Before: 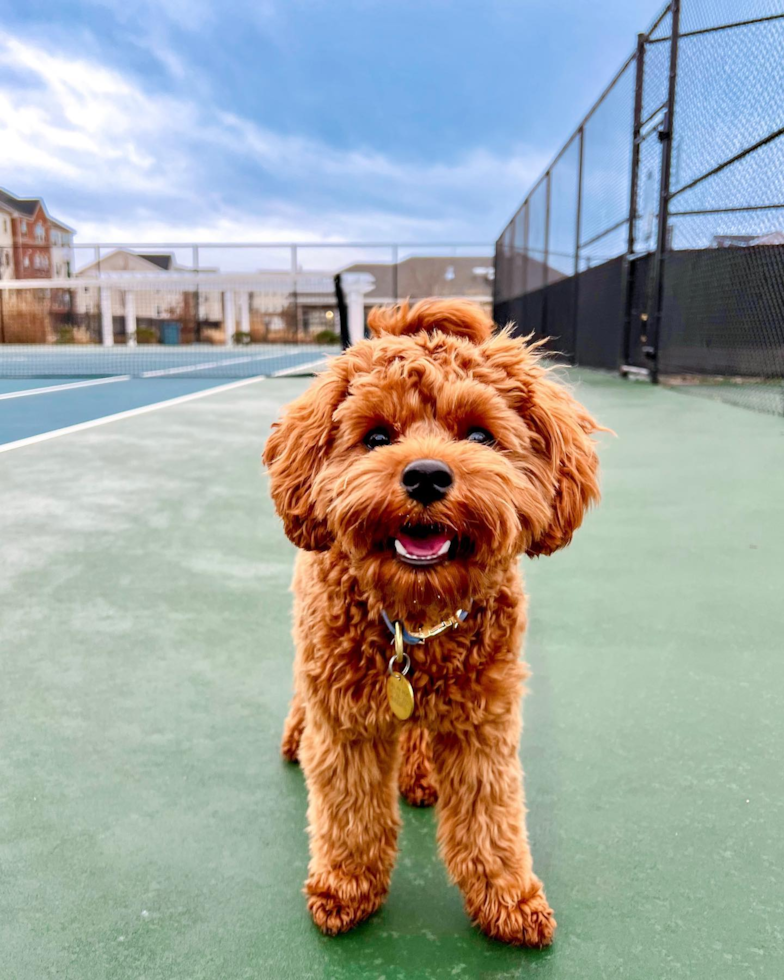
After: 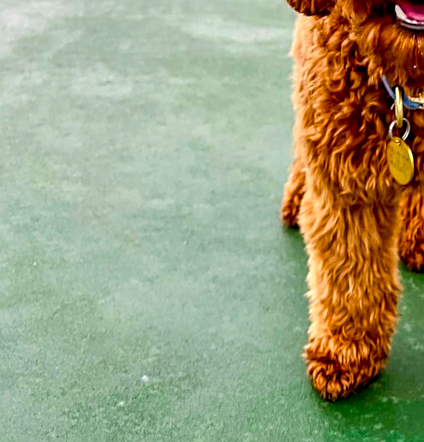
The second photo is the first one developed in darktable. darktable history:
local contrast: detail 130%
color balance rgb: power › hue 329.85°, perceptual saturation grading › global saturation 30.049%, global vibrance 15.215%
crop and rotate: top 54.688%, right 45.808%, bottom 0.179%
sharpen: on, module defaults
